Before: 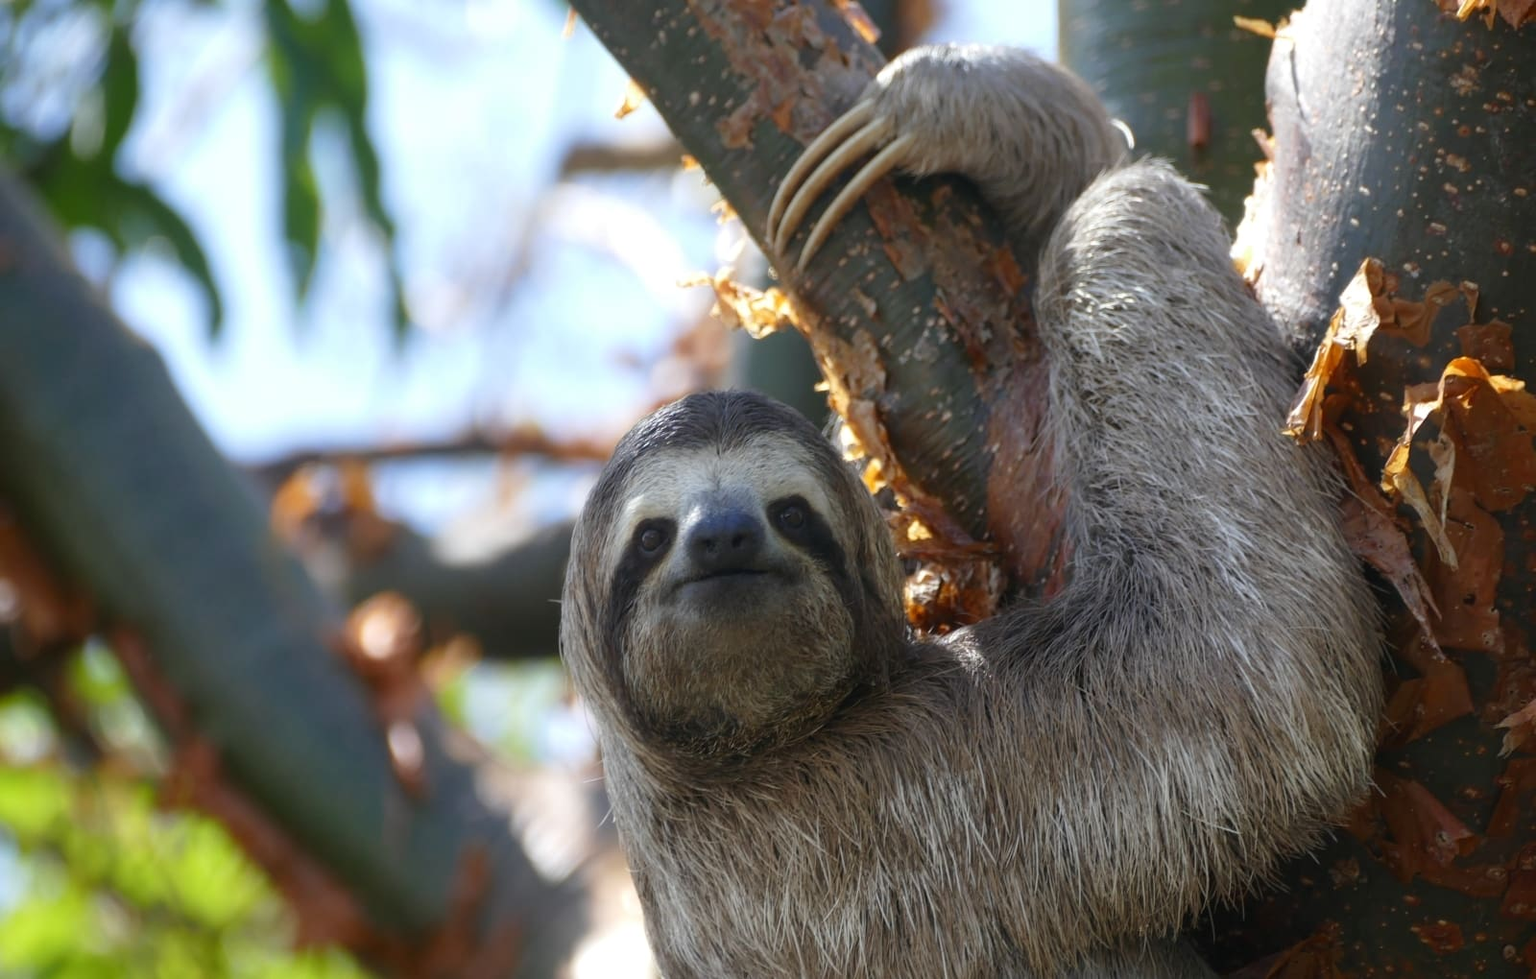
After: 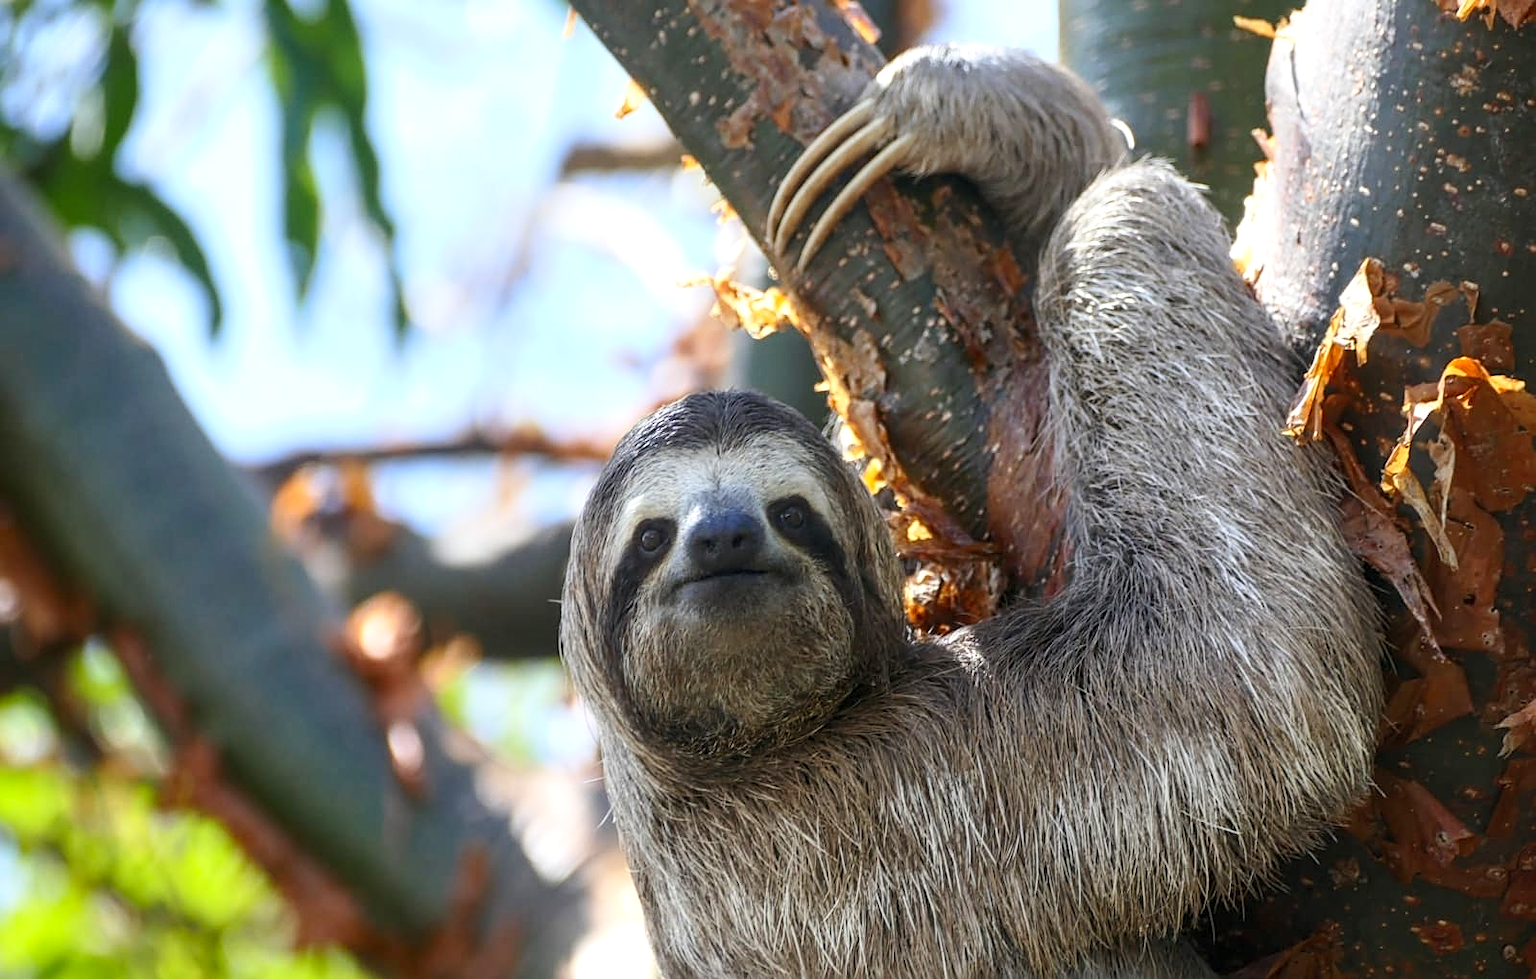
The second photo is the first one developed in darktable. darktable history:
sharpen: amount 0.496
local contrast: detail 130%
contrast brightness saturation: contrast 0.201, brightness 0.163, saturation 0.22
